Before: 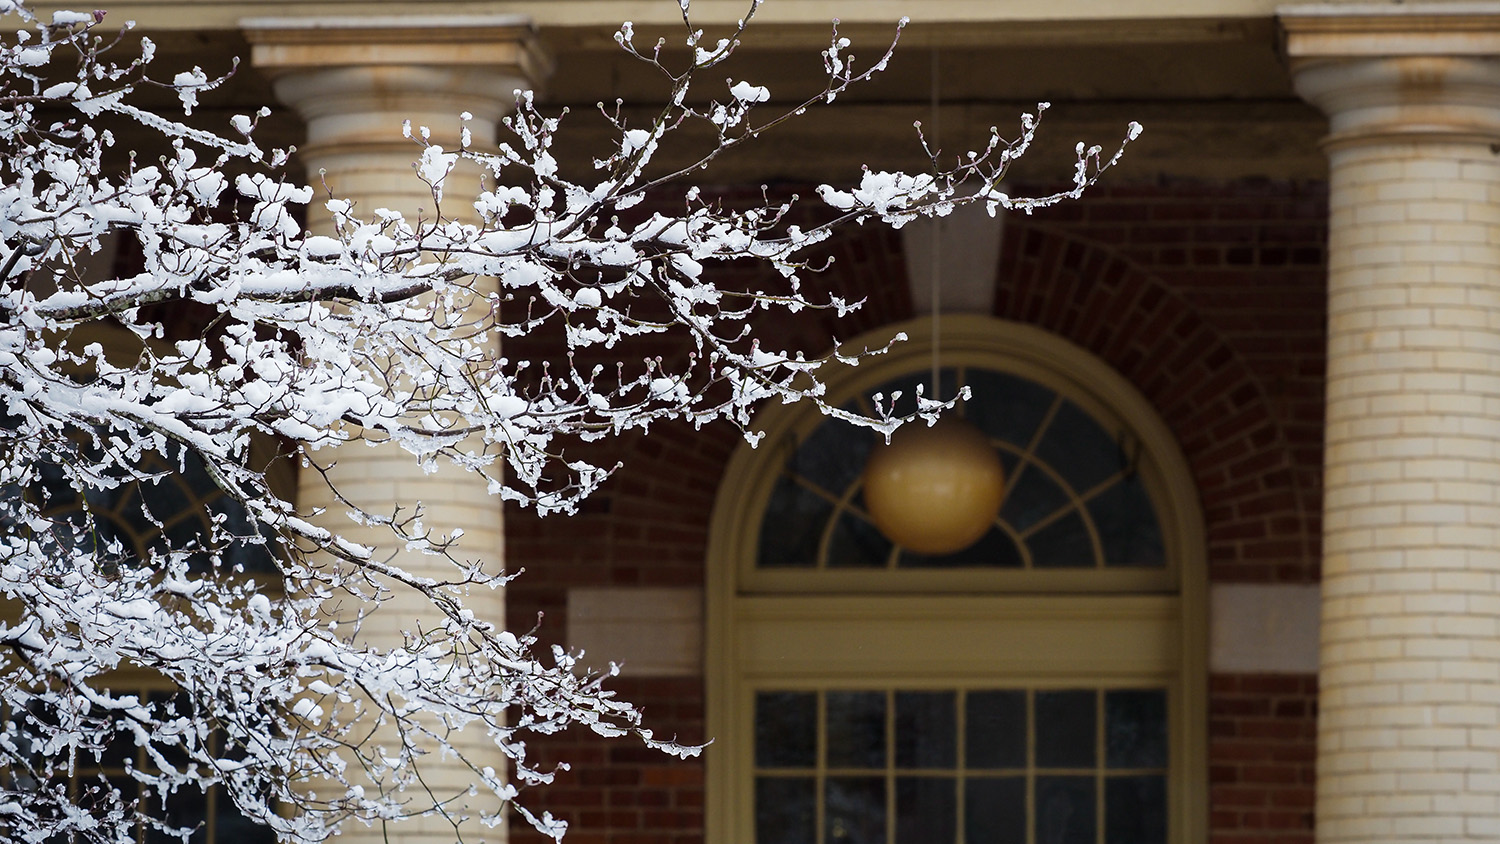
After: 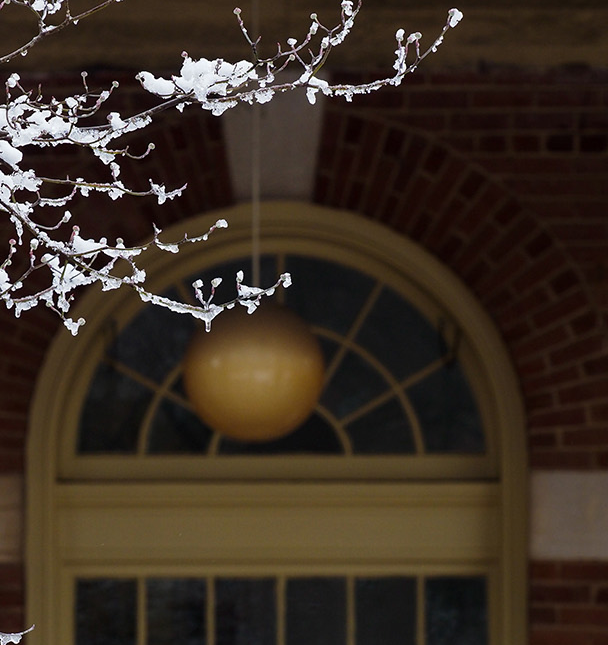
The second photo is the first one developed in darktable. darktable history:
crop: left 45.356%, top 13.488%, right 14.078%, bottom 9.997%
